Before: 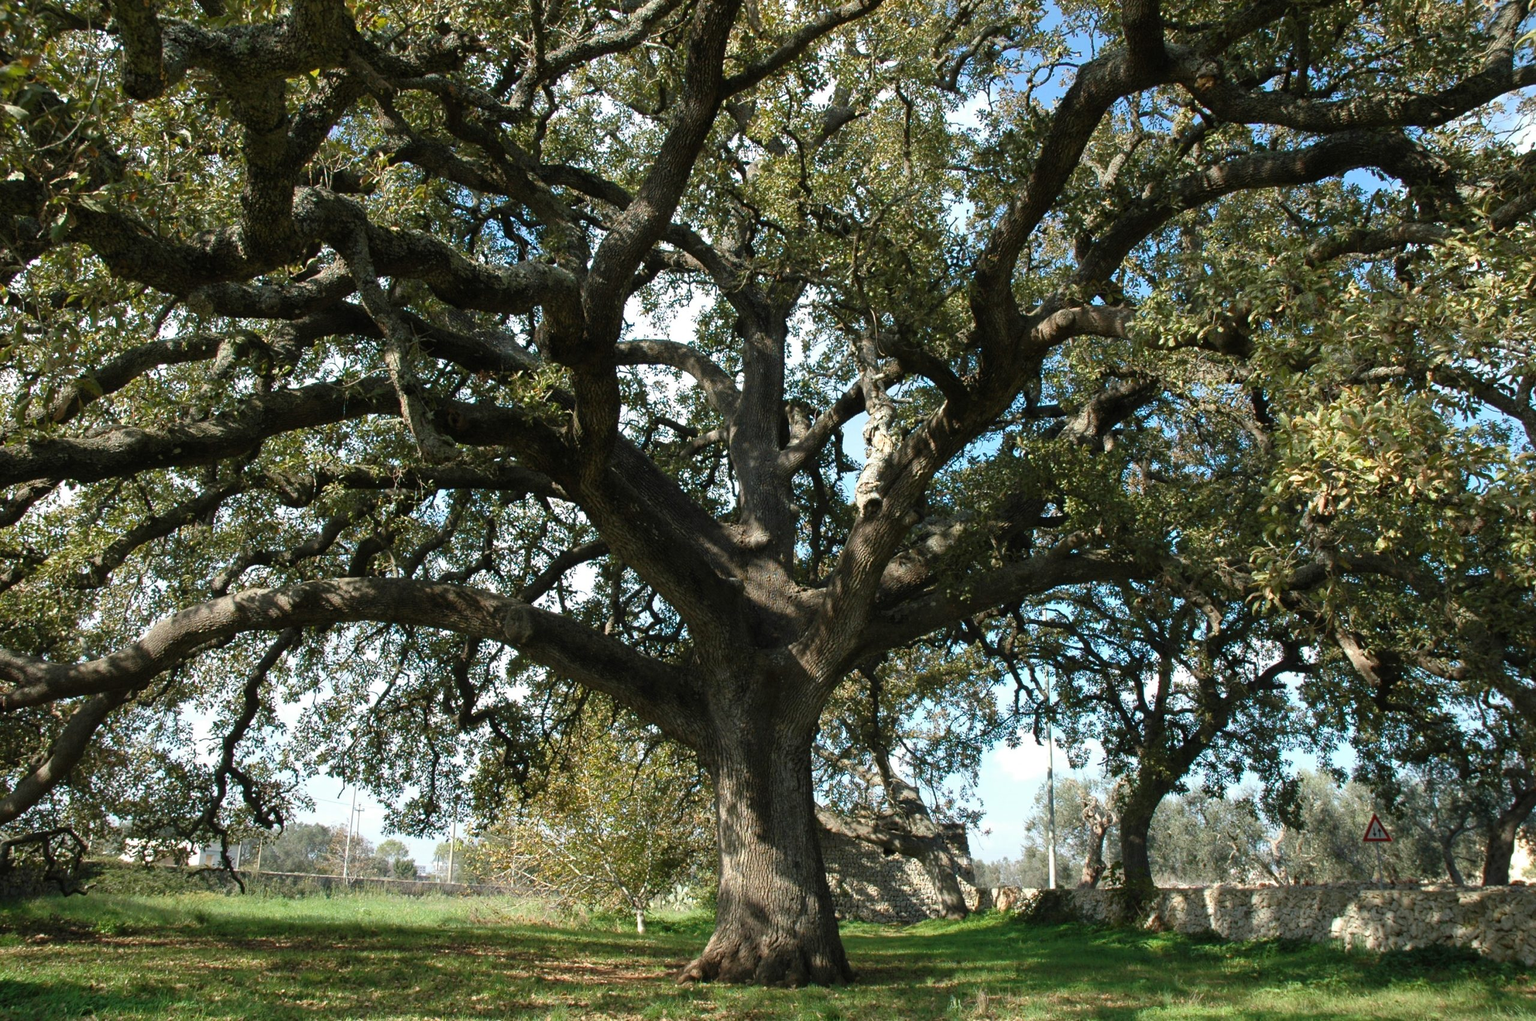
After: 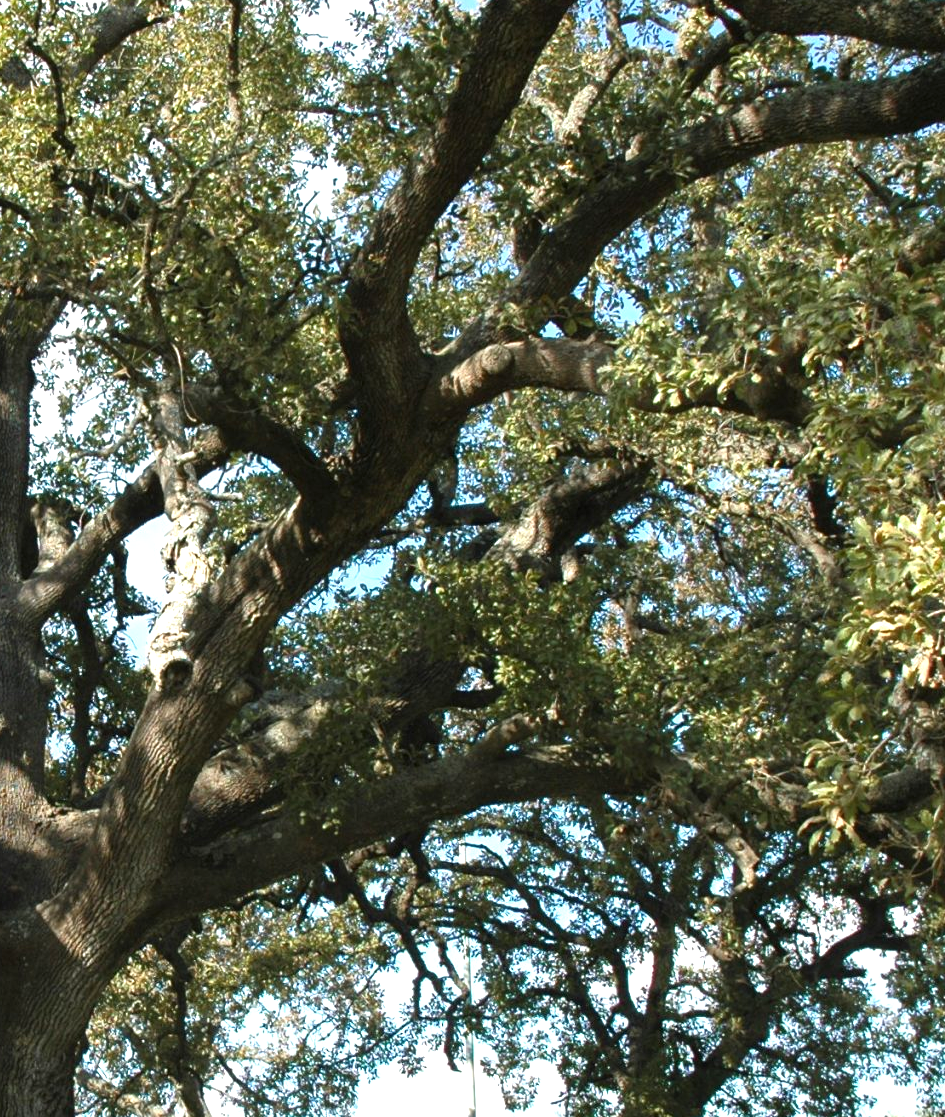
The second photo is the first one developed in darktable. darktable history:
crop and rotate: left 49.936%, top 10.094%, right 13.136%, bottom 24.256%
exposure: black level correction 0, exposure 0.7 EV, compensate exposure bias true, compensate highlight preservation false
